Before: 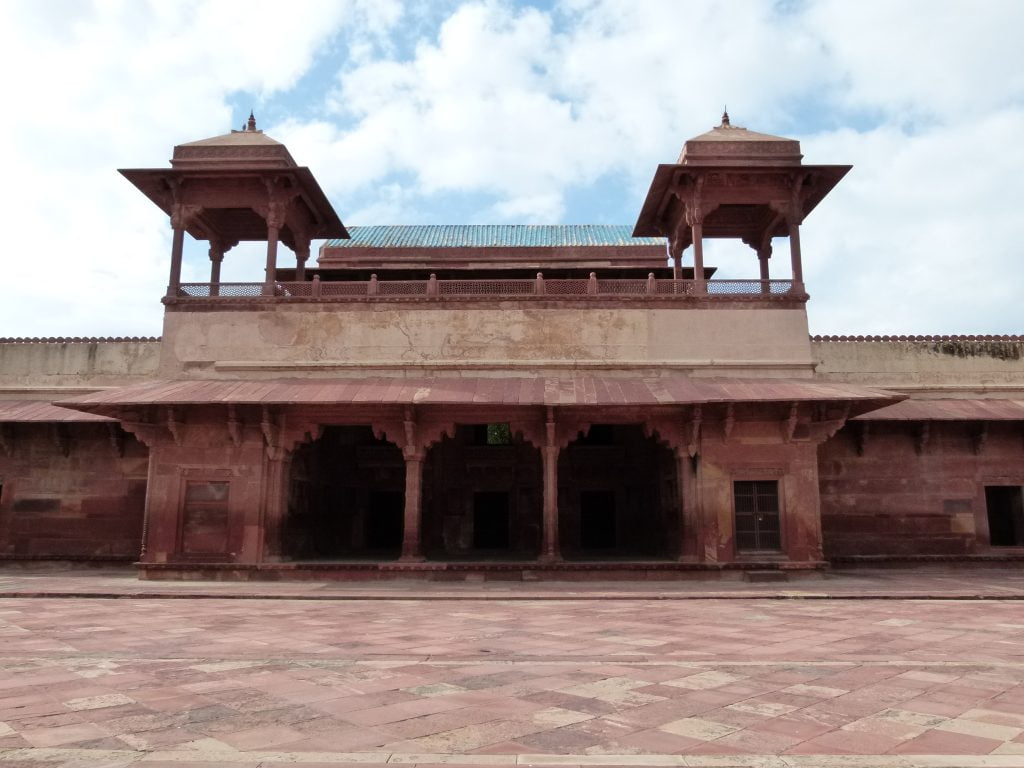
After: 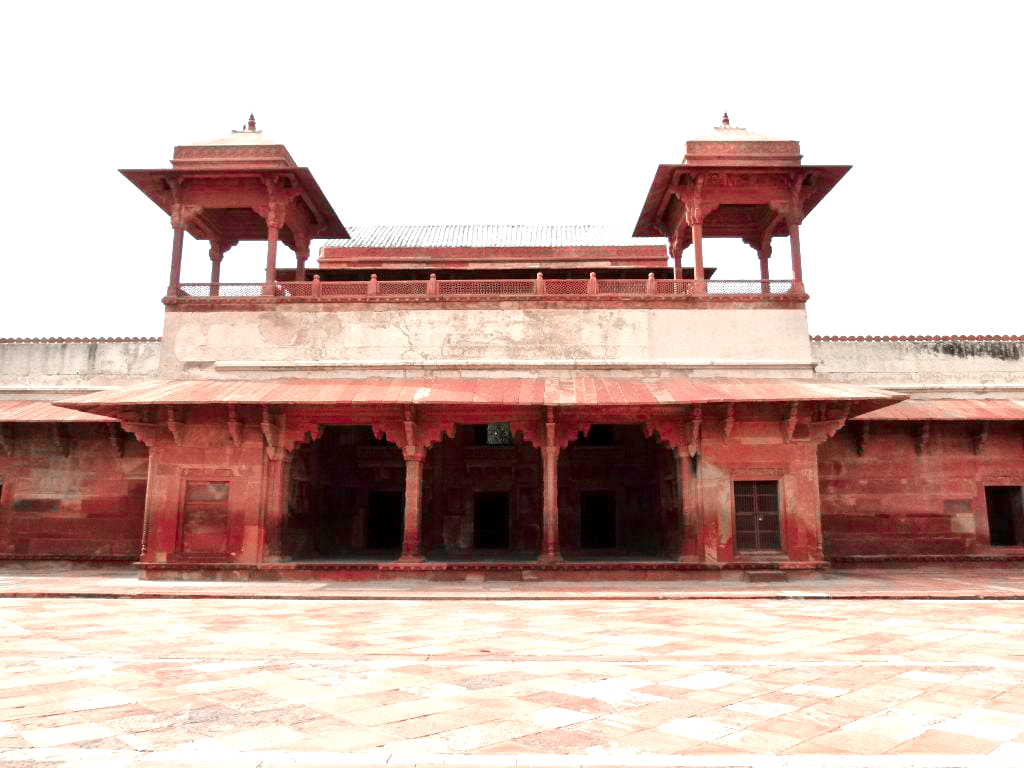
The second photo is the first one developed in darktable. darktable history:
color zones: curves: ch1 [(0, 0.831) (0.08, 0.771) (0.157, 0.268) (0.241, 0.207) (0.562, -0.005) (0.714, -0.013) (0.876, 0.01) (1, 0.831)]
exposure: black level correction 0.001, exposure 1.398 EV, compensate exposure bias true, compensate highlight preservation false
white balance: red 1.045, blue 0.932
